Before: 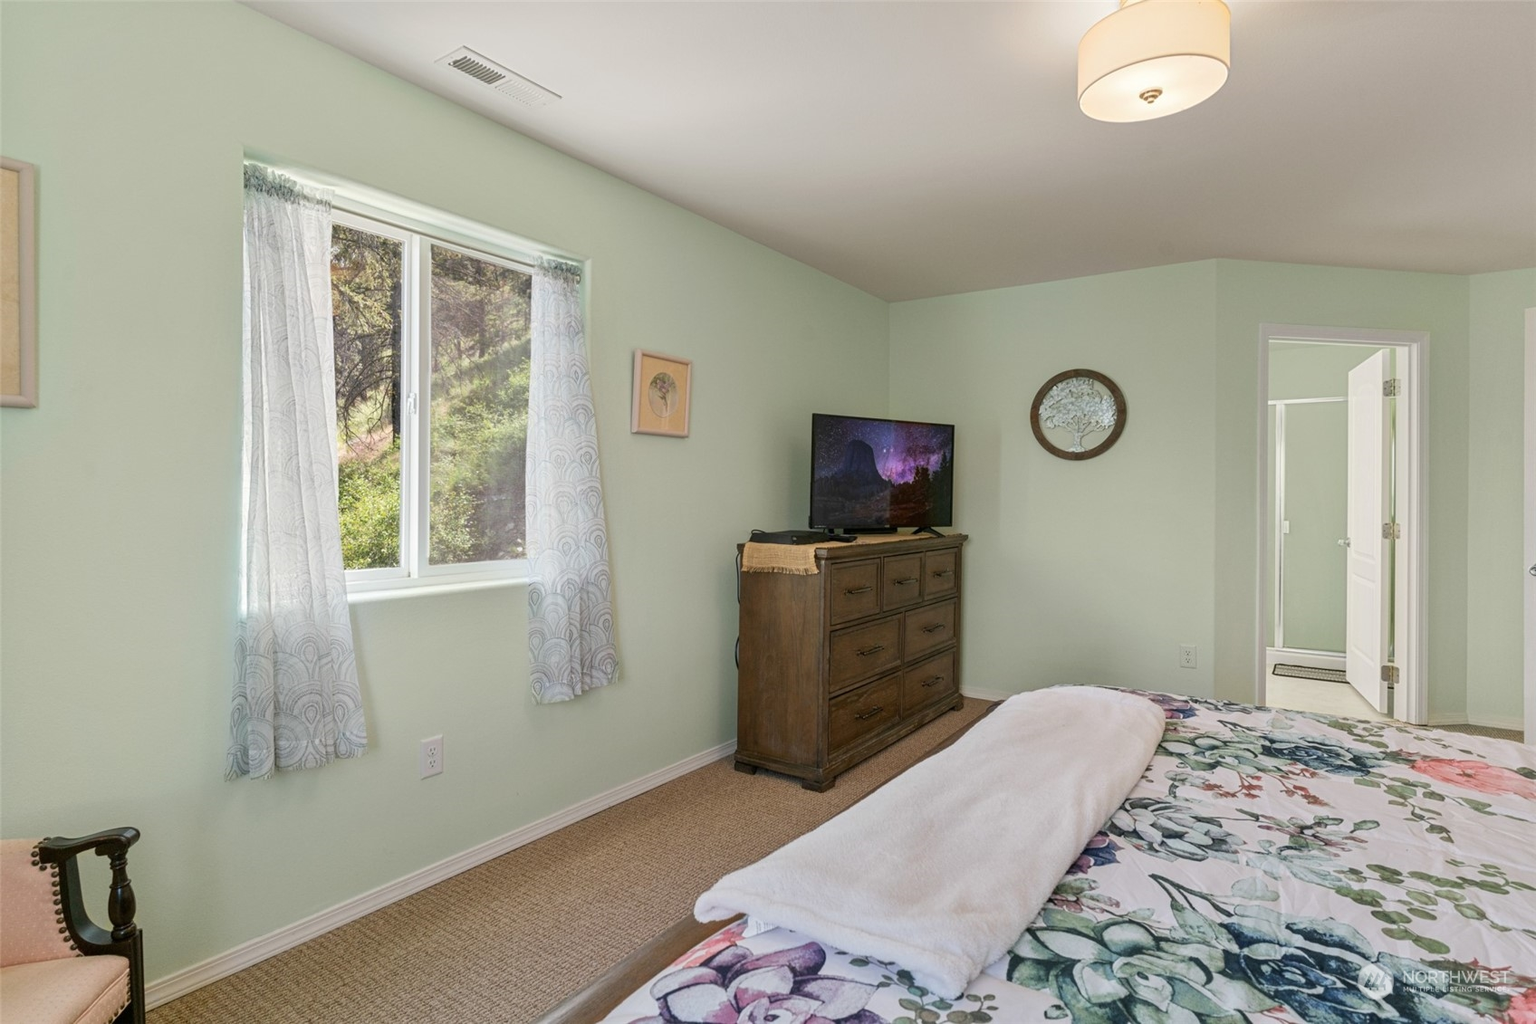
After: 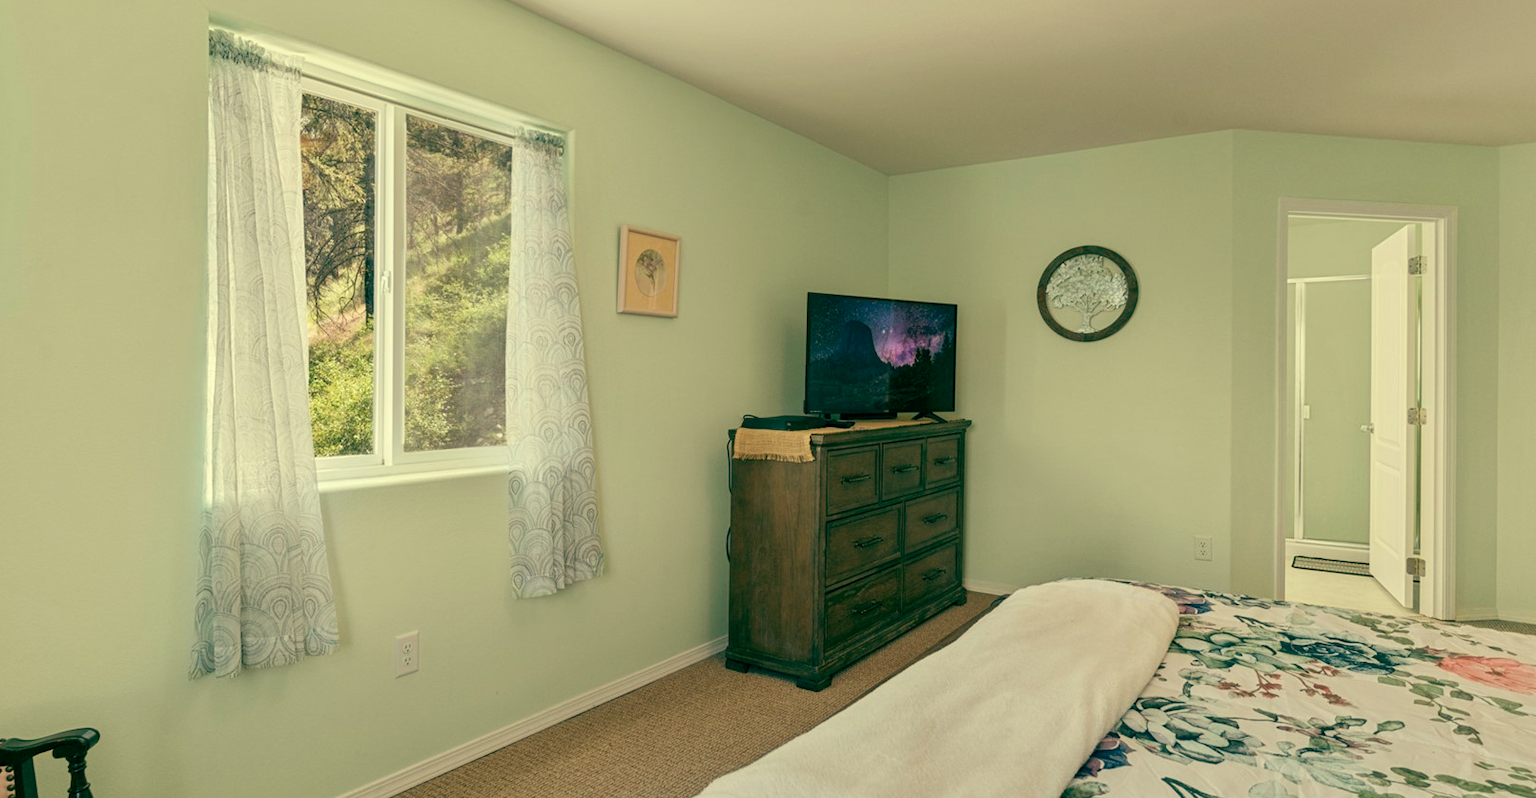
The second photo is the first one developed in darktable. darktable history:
crop and rotate: left 2.991%, top 13.302%, right 1.981%, bottom 12.636%
color balance: mode lift, gamma, gain (sRGB), lift [1, 0.69, 1, 1], gamma [1, 1.482, 1, 1], gain [1, 1, 1, 0.802]
tone equalizer: on, module defaults
